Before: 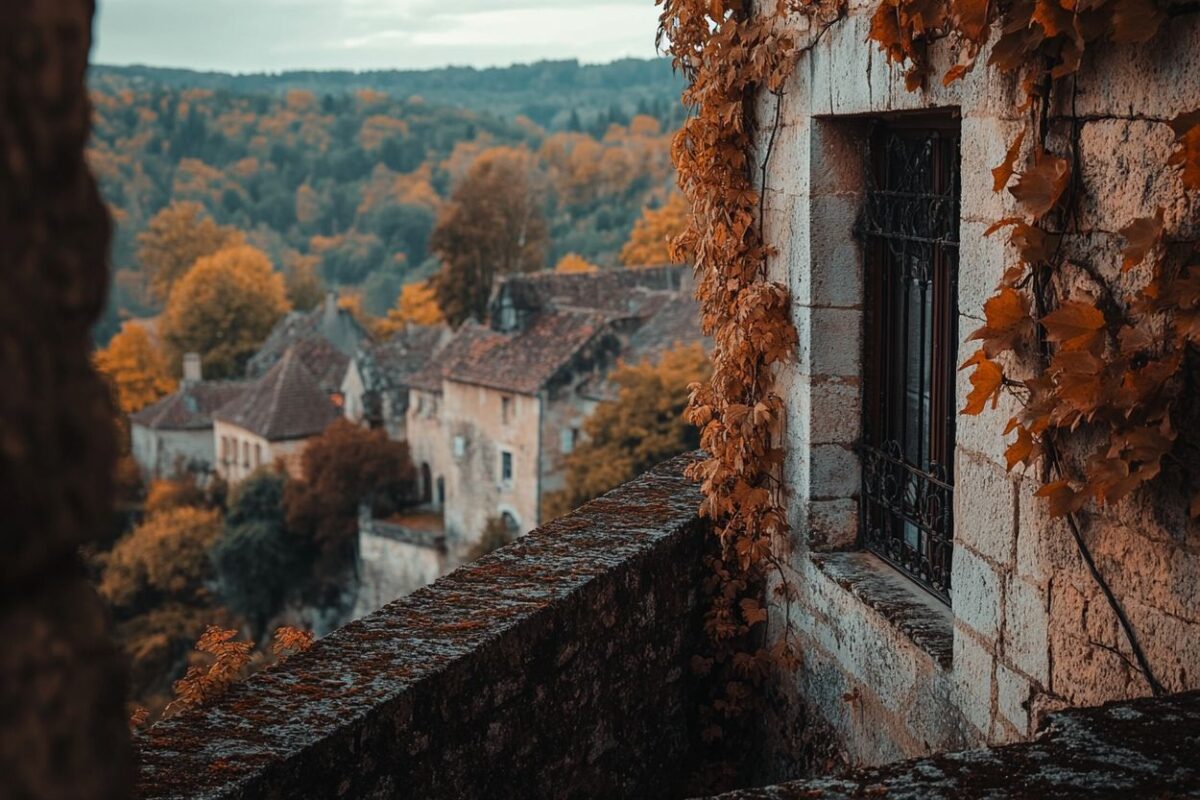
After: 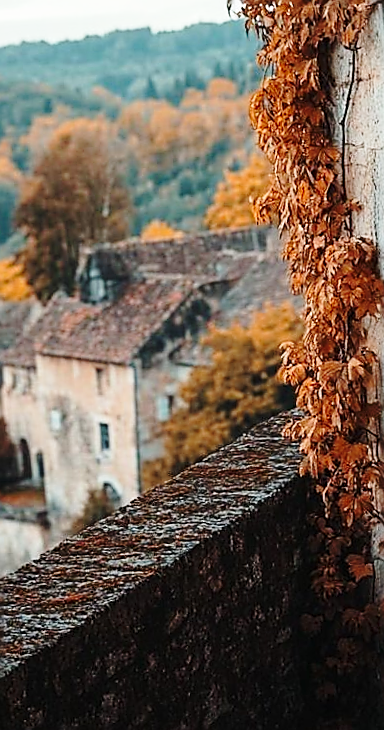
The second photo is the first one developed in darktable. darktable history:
rotate and perspective: rotation -3.52°, crop left 0.036, crop right 0.964, crop top 0.081, crop bottom 0.919
base curve: curves: ch0 [(0, 0) (0.028, 0.03) (0.121, 0.232) (0.46, 0.748) (0.859, 0.968) (1, 1)], preserve colors none
crop: left 33.36%, right 33.36%
sharpen: radius 1.4, amount 1.25, threshold 0.7
